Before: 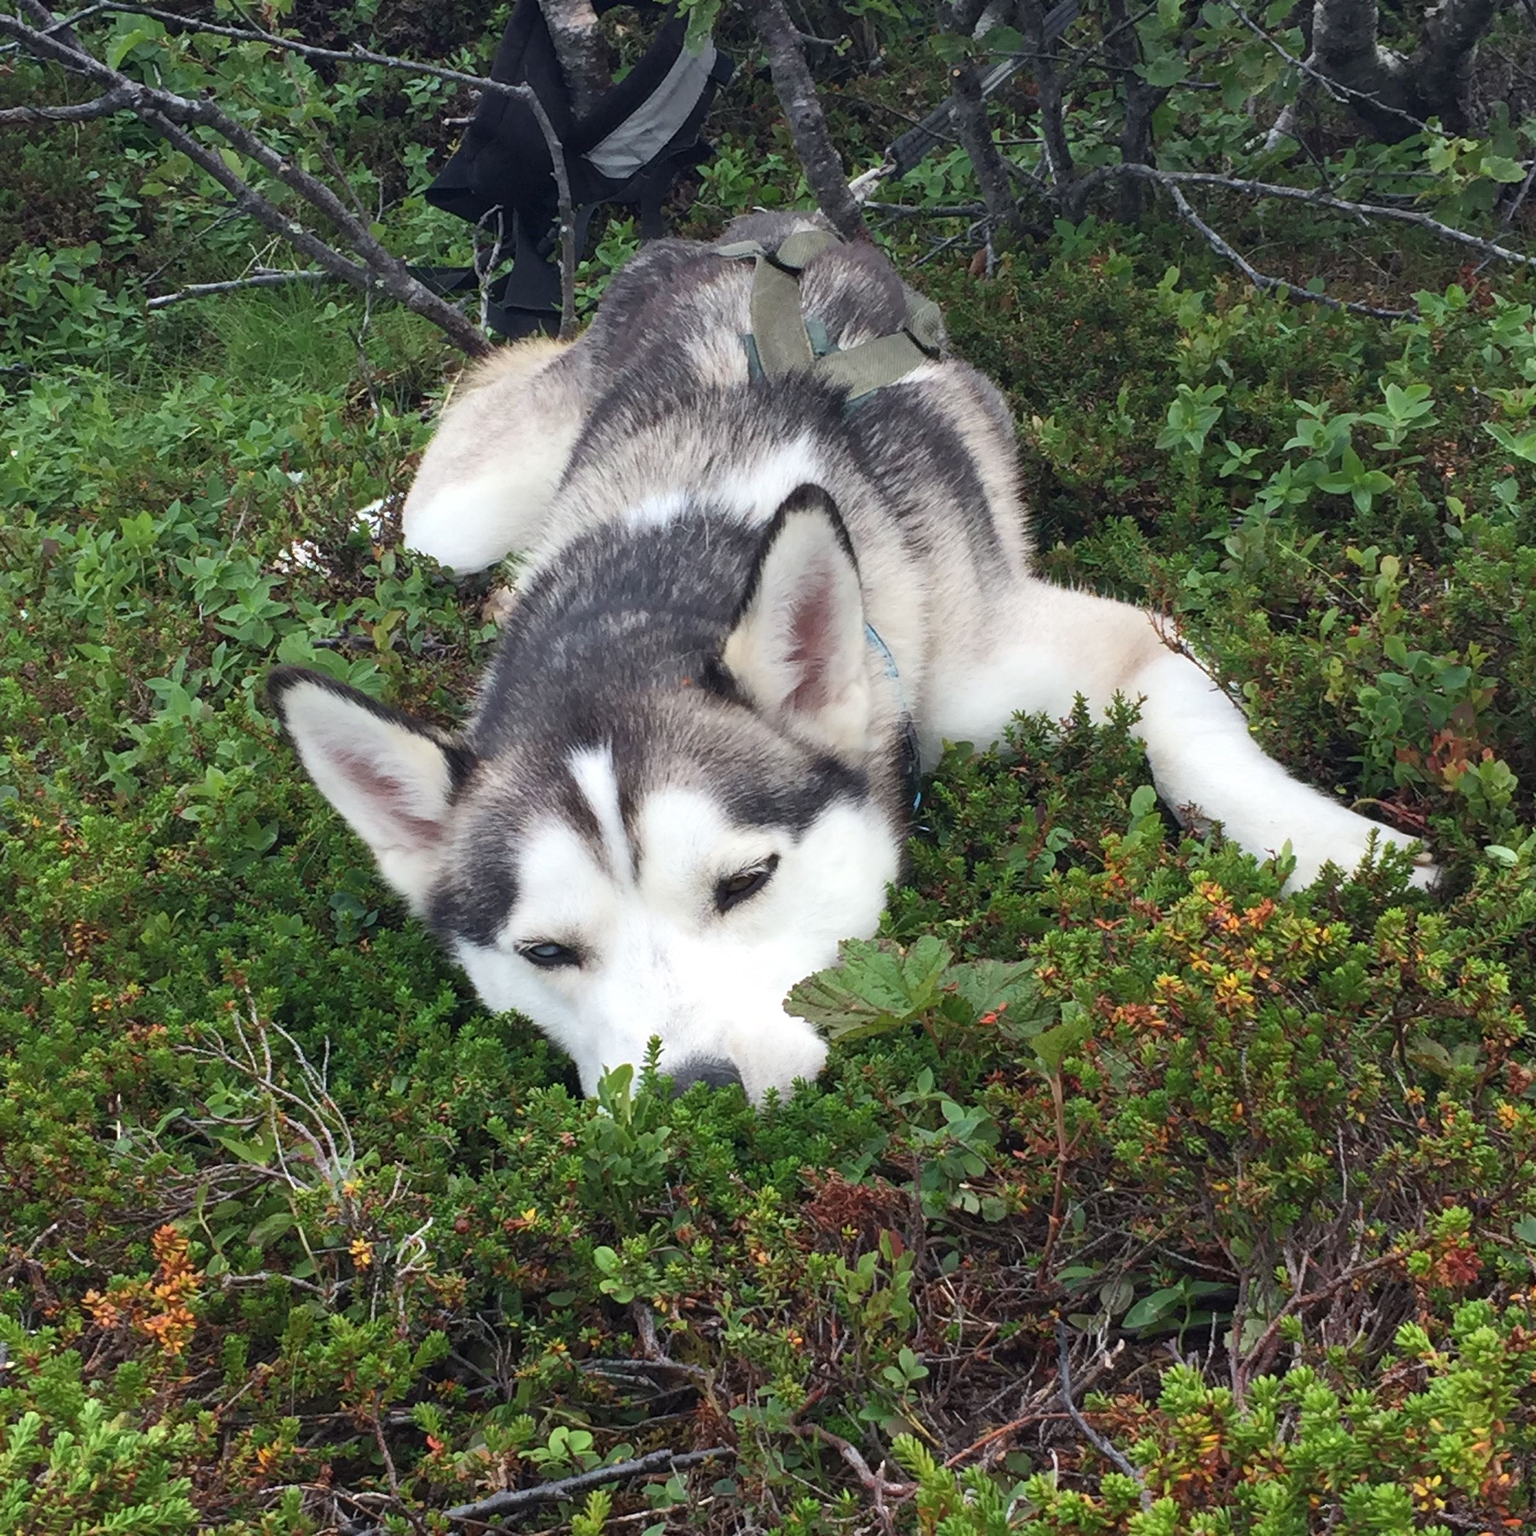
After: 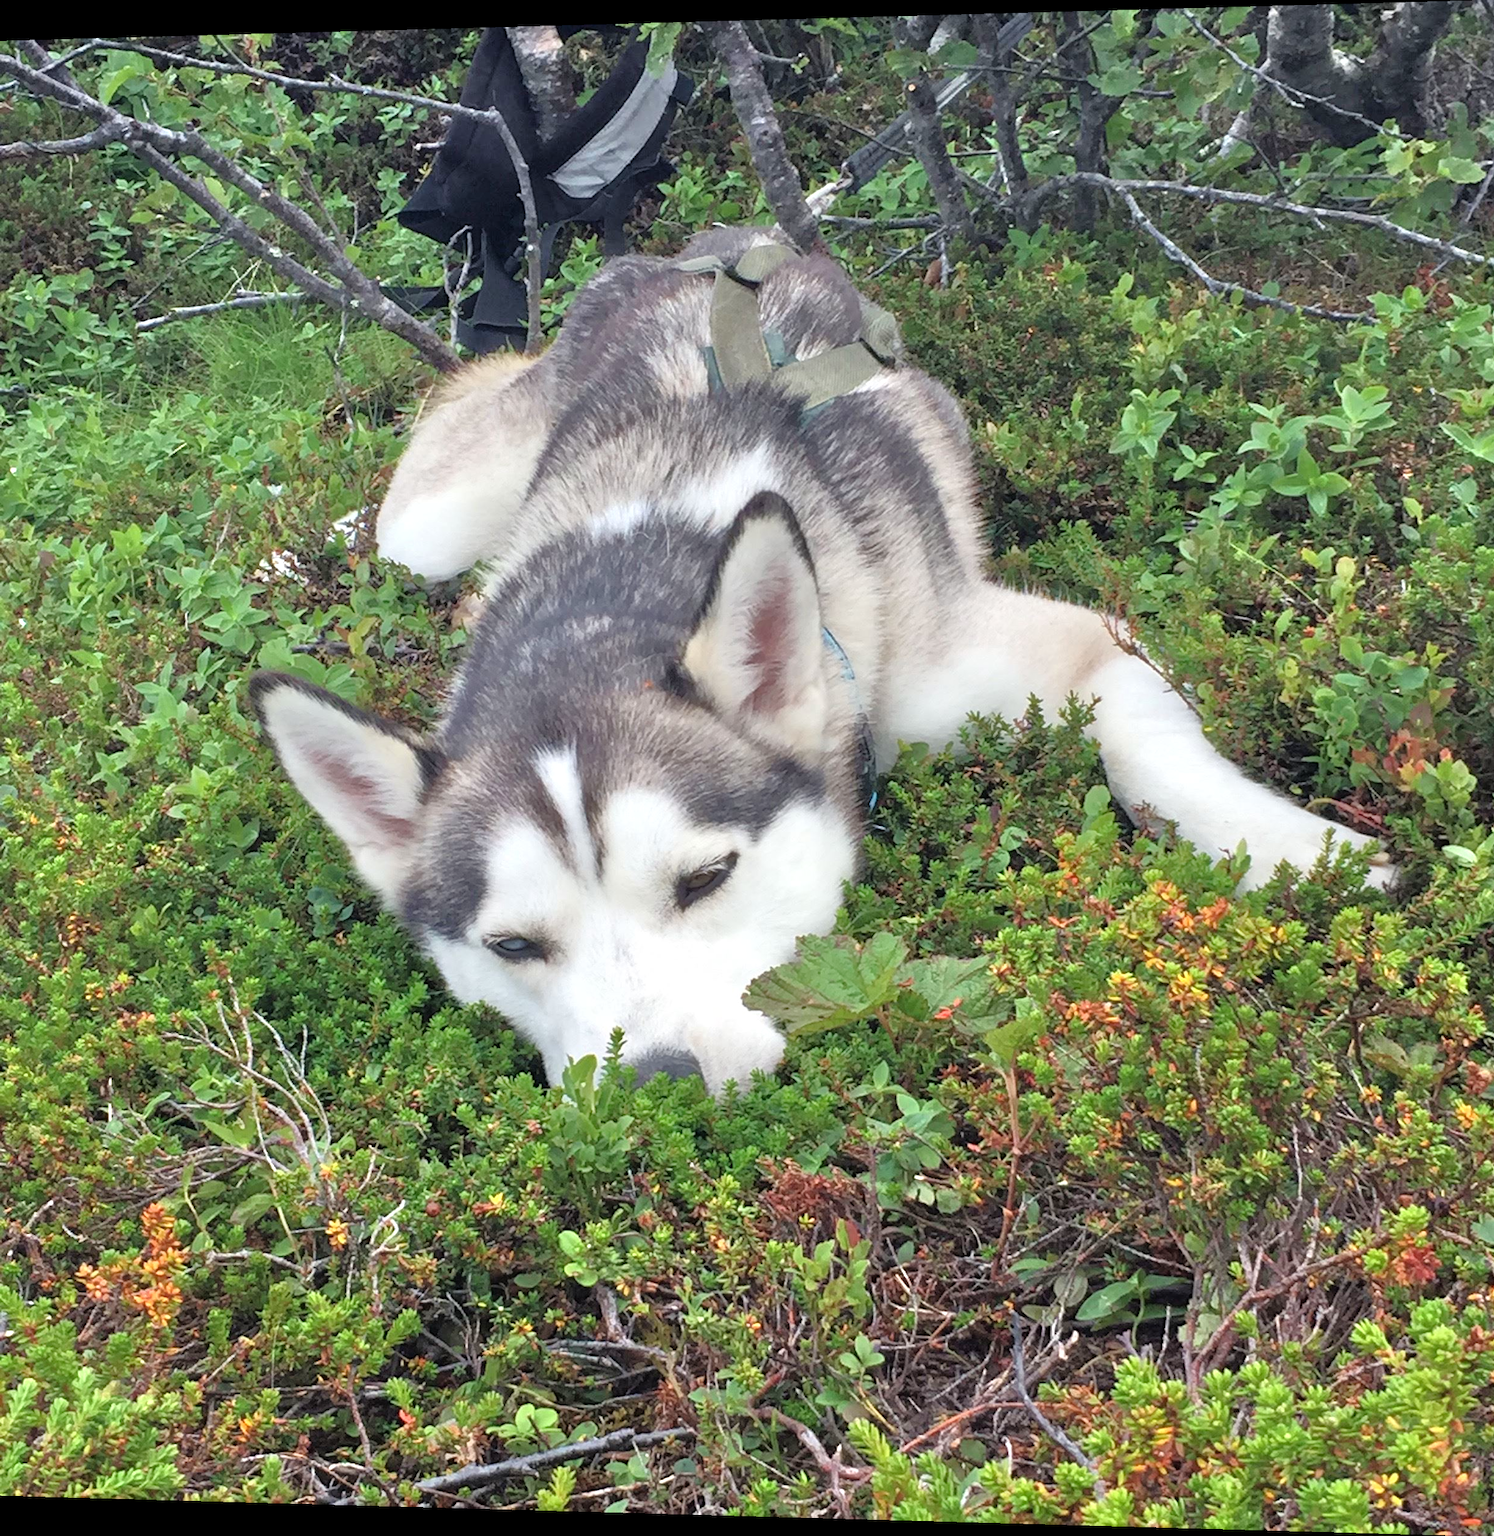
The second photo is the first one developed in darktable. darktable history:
rotate and perspective: lens shift (horizontal) -0.055, automatic cropping off
tone equalizer: -7 EV 0.15 EV, -6 EV 0.6 EV, -5 EV 1.15 EV, -4 EV 1.33 EV, -3 EV 1.15 EV, -2 EV 0.6 EV, -1 EV 0.15 EV, mask exposure compensation -0.5 EV
